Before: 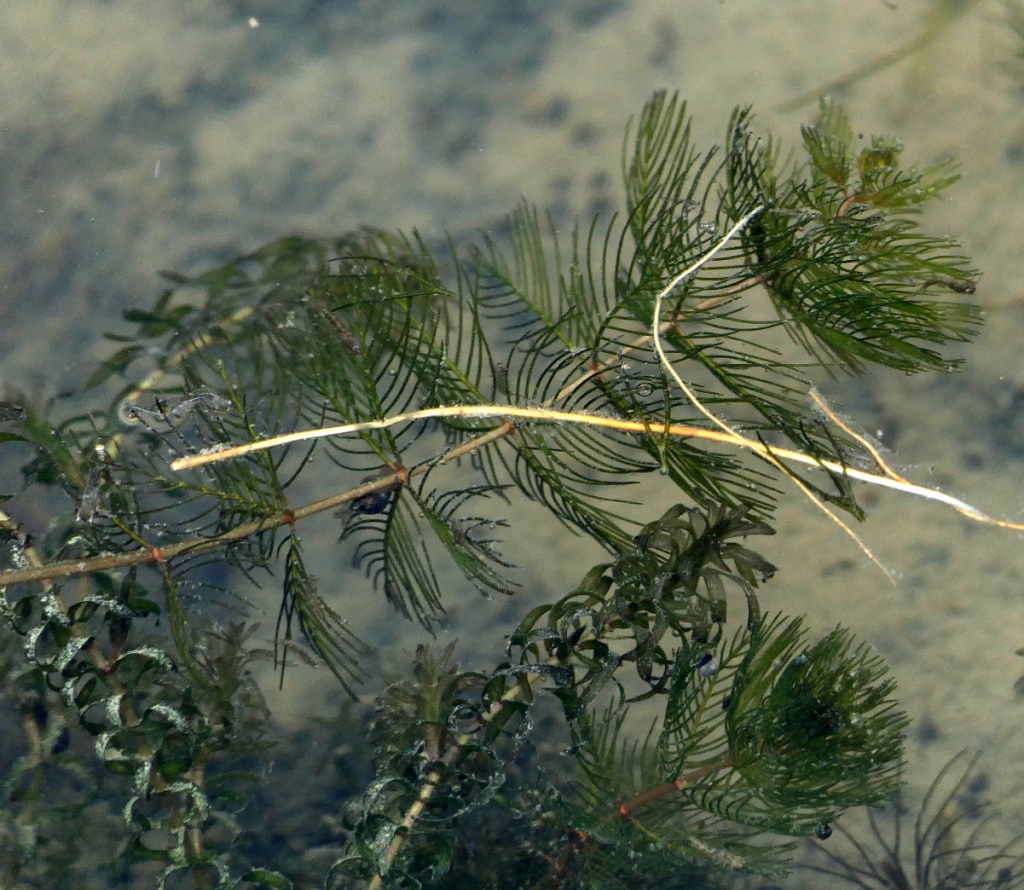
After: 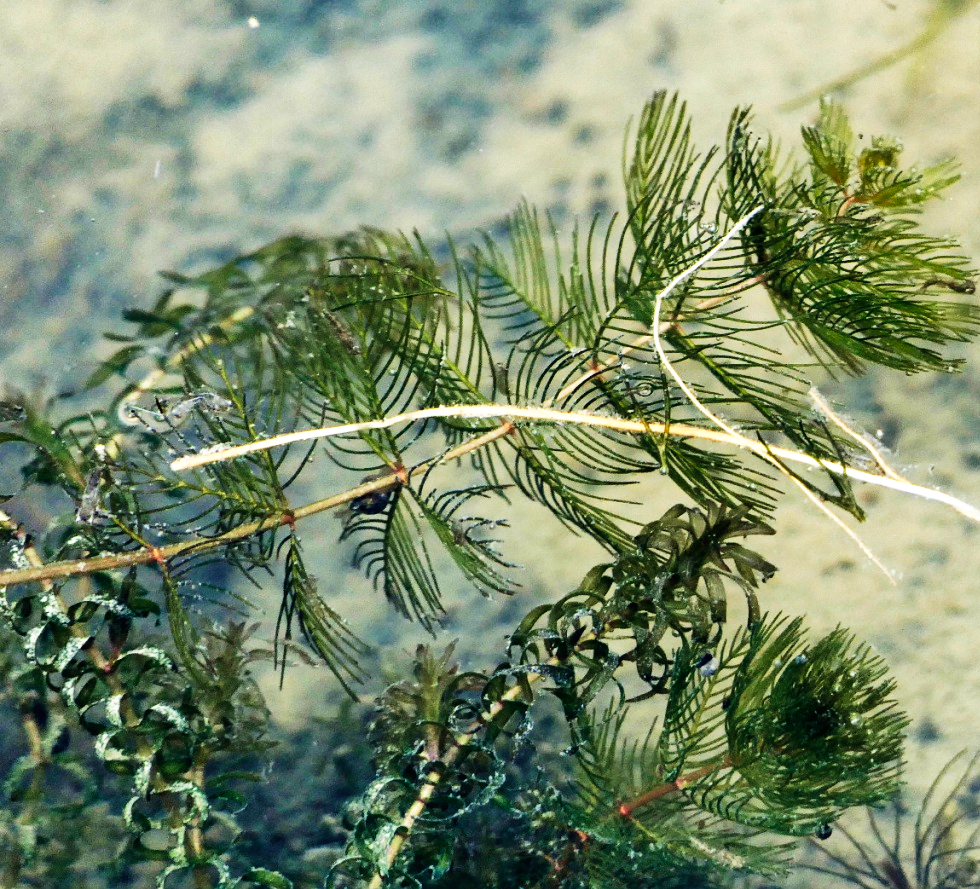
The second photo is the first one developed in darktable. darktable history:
crop: right 4.254%, bottom 0.018%
base curve: curves: ch0 [(0, 0) (0.007, 0.004) (0.027, 0.03) (0.046, 0.07) (0.207, 0.54) (0.442, 0.872) (0.673, 0.972) (1, 1)], preserve colors none
shadows and highlights: soften with gaussian
velvia: strength 39.26%
contrast brightness saturation: saturation -0.176
